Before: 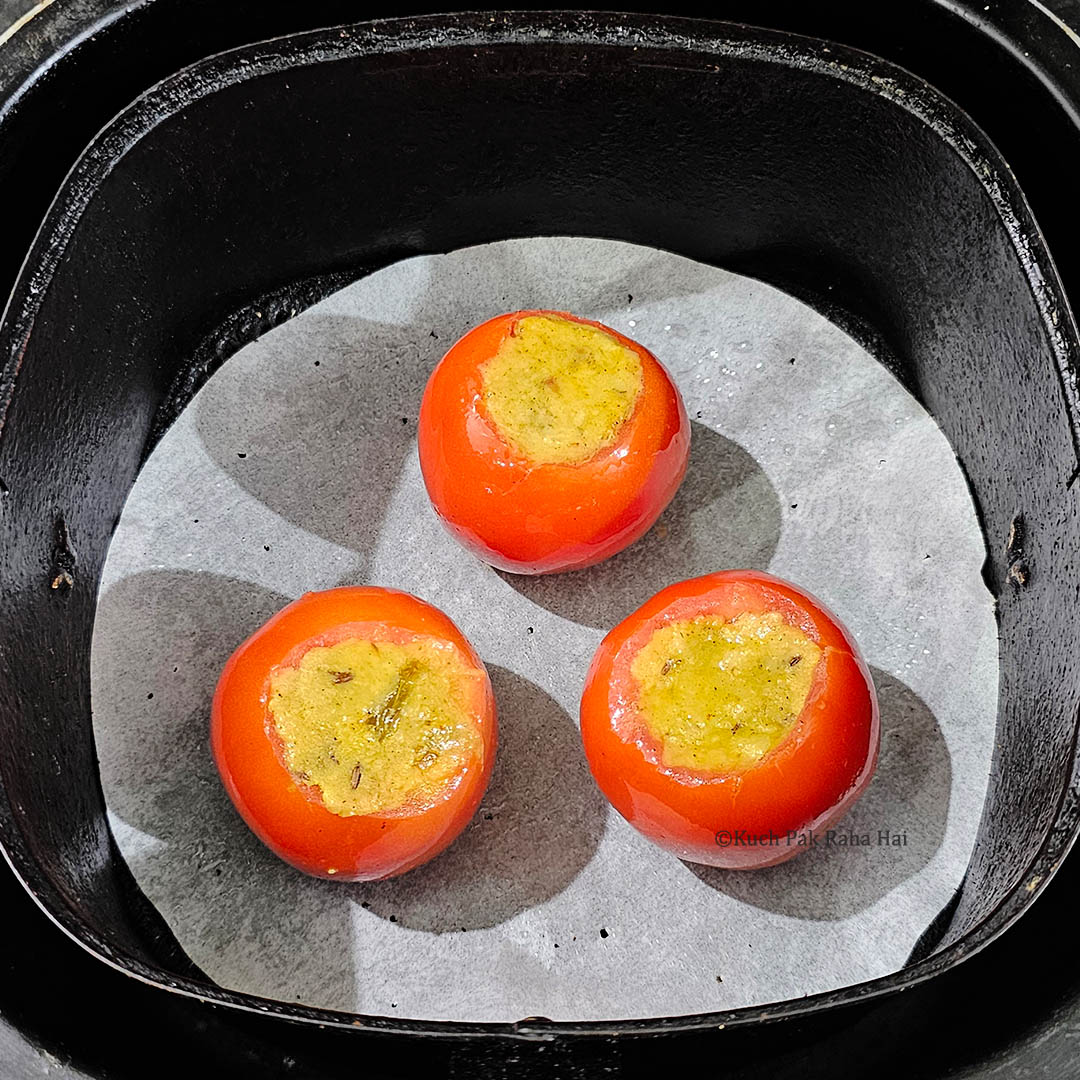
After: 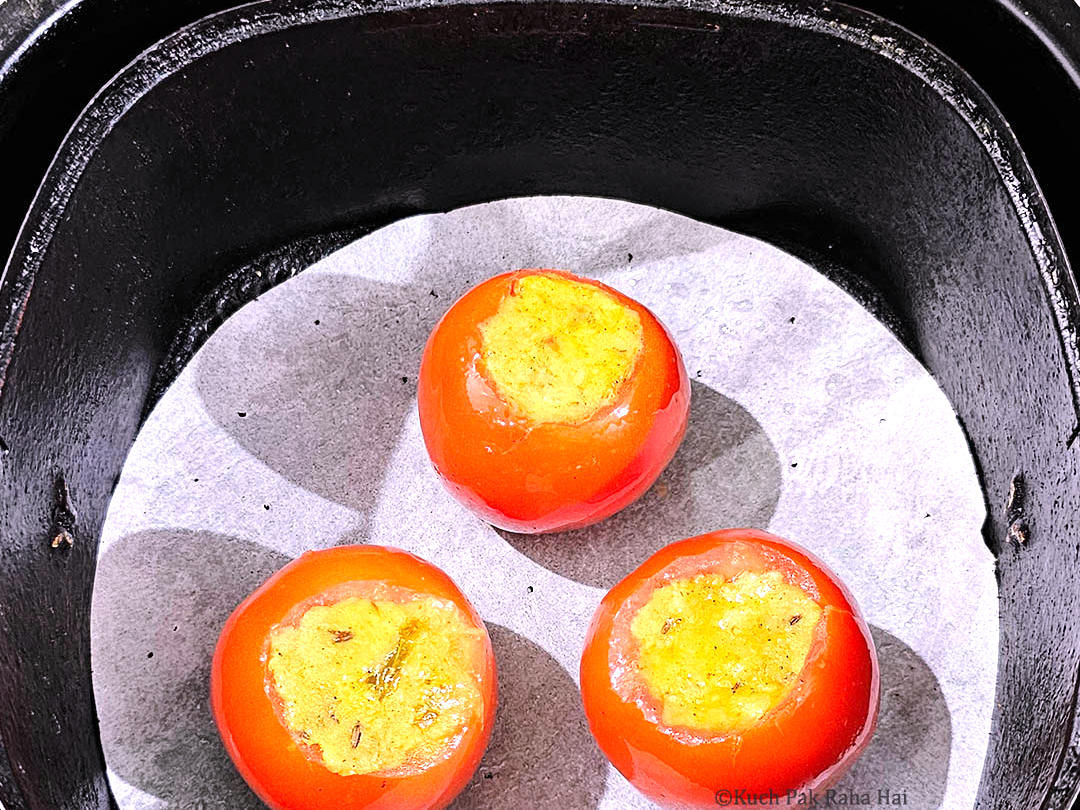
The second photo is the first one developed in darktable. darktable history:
crop: top 3.857%, bottom 21.132%
white balance: red 1.066, blue 1.119
exposure: exposure 0.657 EV, compensate highlight preservation false
